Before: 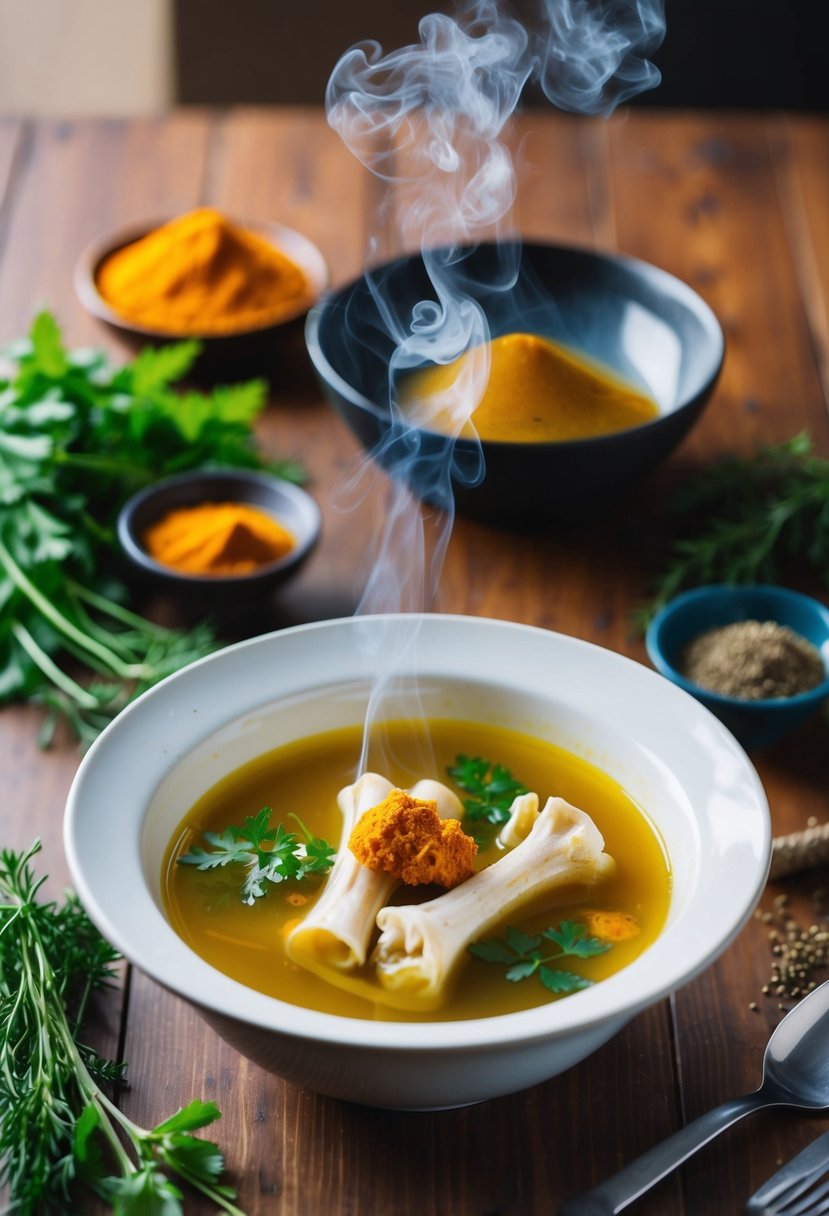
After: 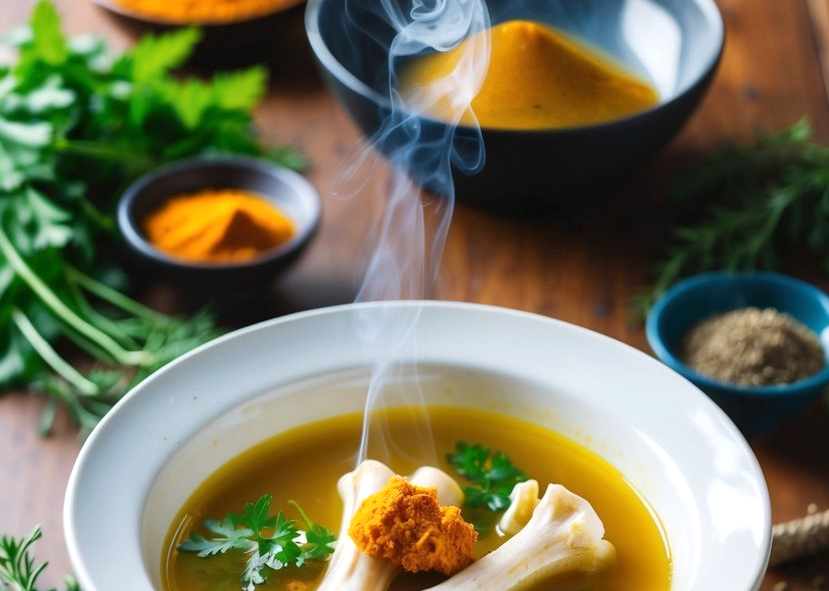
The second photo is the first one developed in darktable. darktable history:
exposure: exposure 0.208 EV, compensate highlight preservation false
crop and rotate: top 25.797%, bottom 25.576%
